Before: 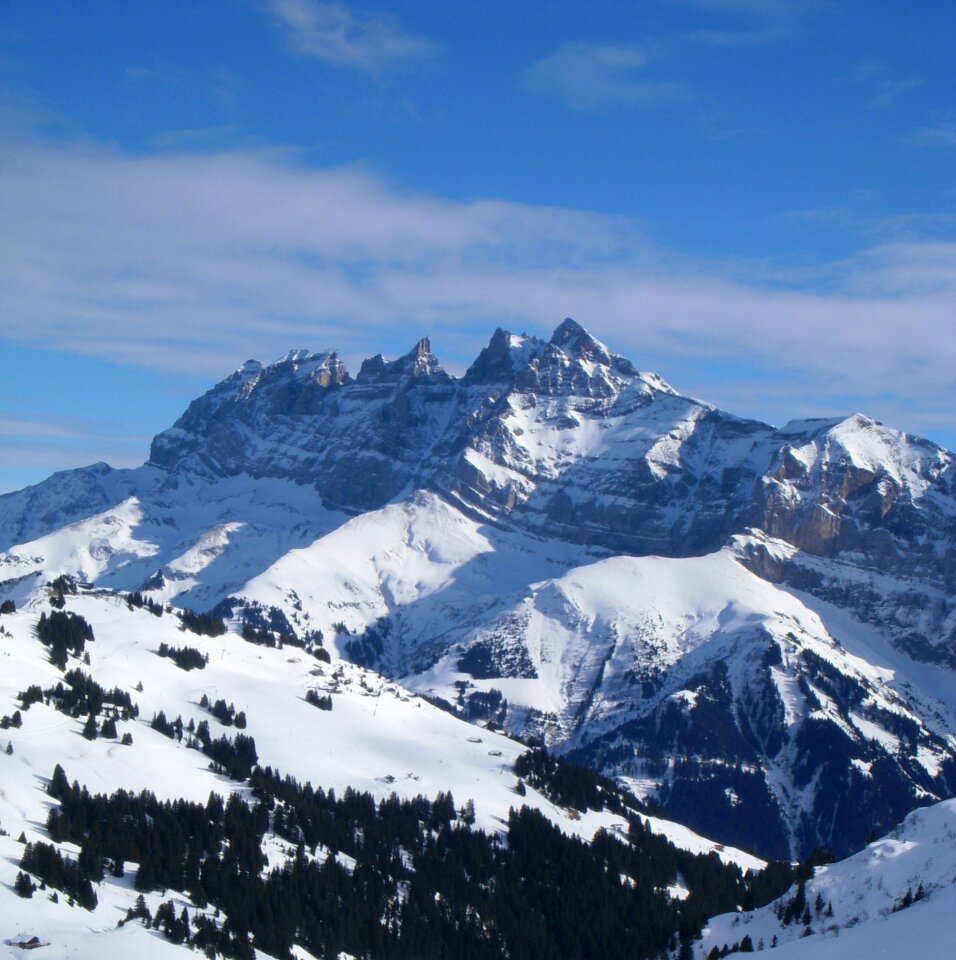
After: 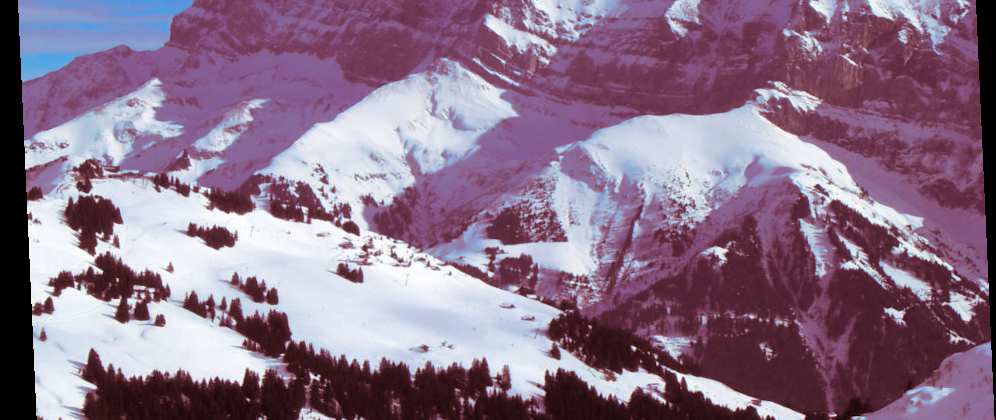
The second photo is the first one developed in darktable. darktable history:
color zones: curves: ch0 [(0, 0.613) (0.01, 0.613) (0.245, 0.448) (0.498, 0.529) (0.642, 0.665) (0.879, 0.777) (0.99, 0.613)]; ch1 [(0, 0) (0.143, 0) (0.286, 0) (0.429, 0) (0.571, 0) (0.714, 0) (0.857, 0)], mix -131.09%
rotate and perspective: rotation -2.56°, automatic cropping off
split-toning: highlights › saturation 0, balance -61.83
crop: top 45.551%, bottom 12.262%
